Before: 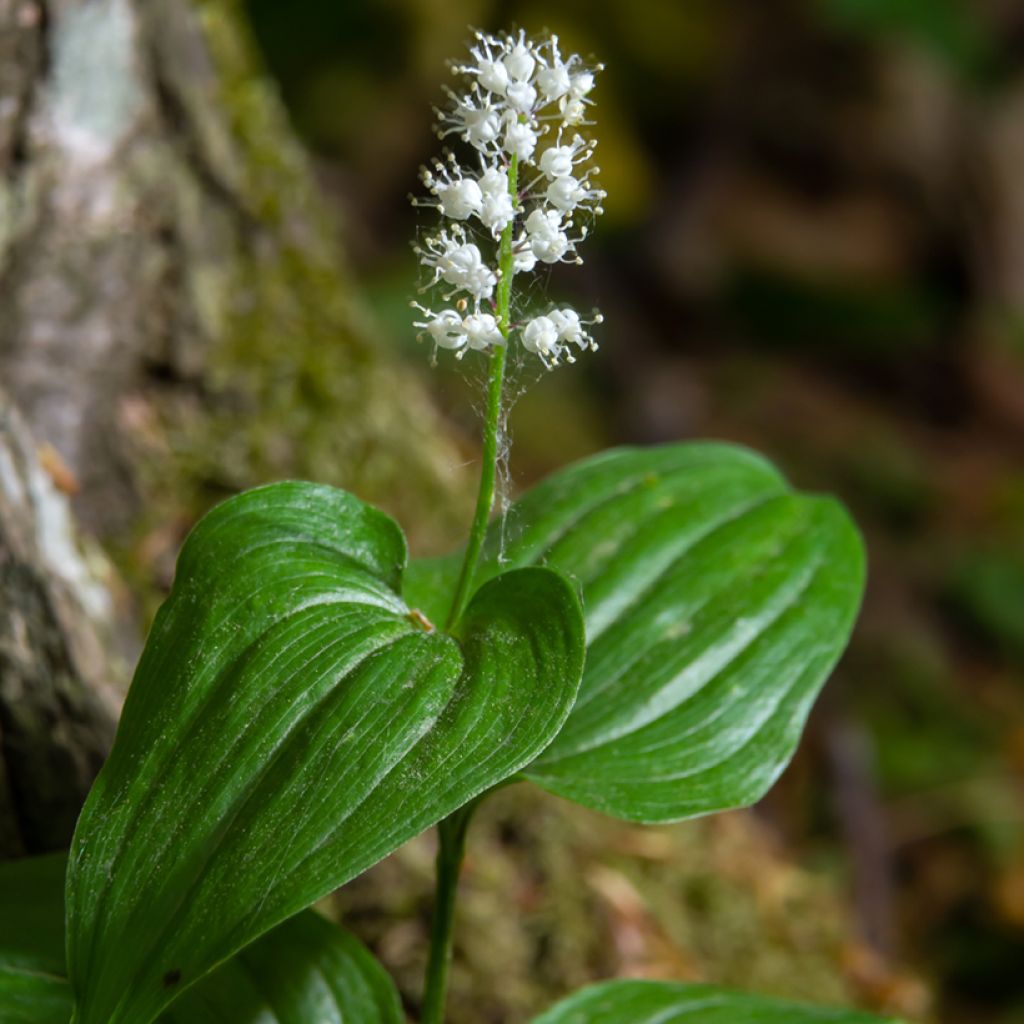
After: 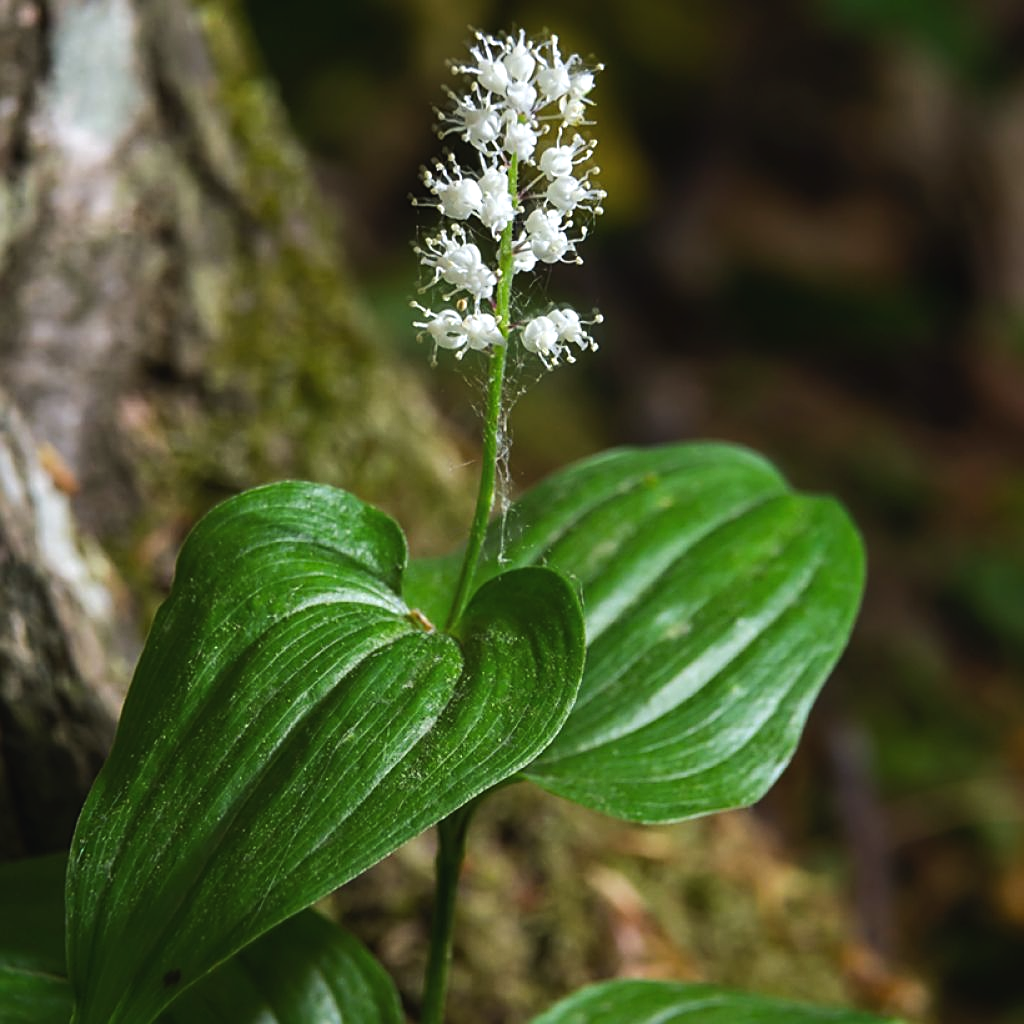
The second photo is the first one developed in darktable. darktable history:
base curve: curves: ch0 [(0, 0) (0.472, 0.508) (1, 1)], preserve colors none
sharpen: on, module defaults
tone equalizer: -8 EV -0.454 EV, -7 EV -0.356 EV, -6 EV -0.338 EV, -5 EV -0.224 EV, -3 EV 0.256 EV, -2 EV 0.323 EV, -1 EV 0.396 EV, +0 EV 0.389 EV, edges refinement/feathering 500, mask exposure compensation -1.57 EV, preserve details no
tone curve: curves: ch0 [(0, 0.029) (0.253, 0.237) (1, 0.945)]; ch1 [(0, 0) (0.401, 0.42) (0.442, 0.47) (0.492, 0.498) (0.511, 0.523) (0.557, 0.565) (0.66, 0.683) (1, 1)]; ch2 [(0, 0) (0.394, 0.413) (0.5, 0.5) (0.578, 0.568) (1, 1)], preserve colors none
